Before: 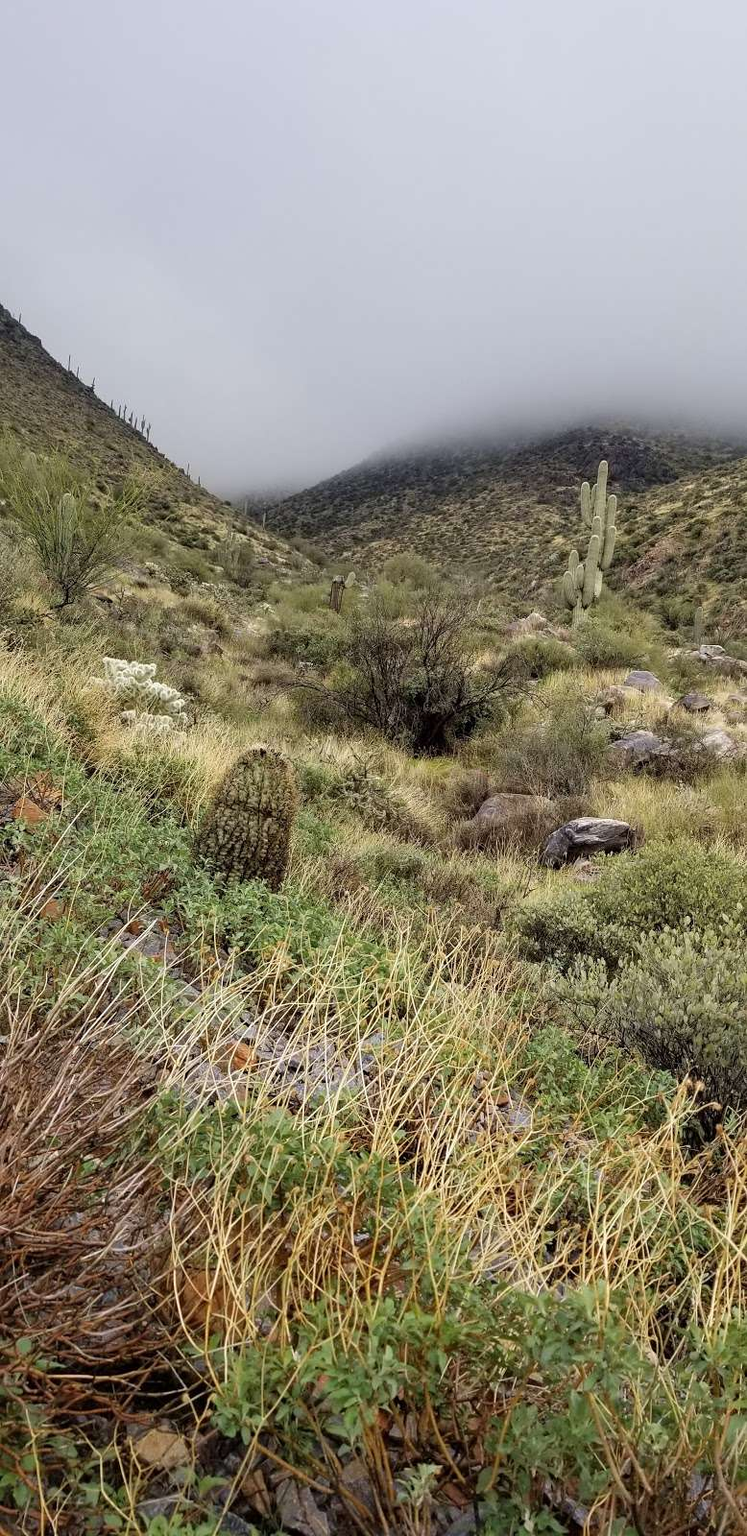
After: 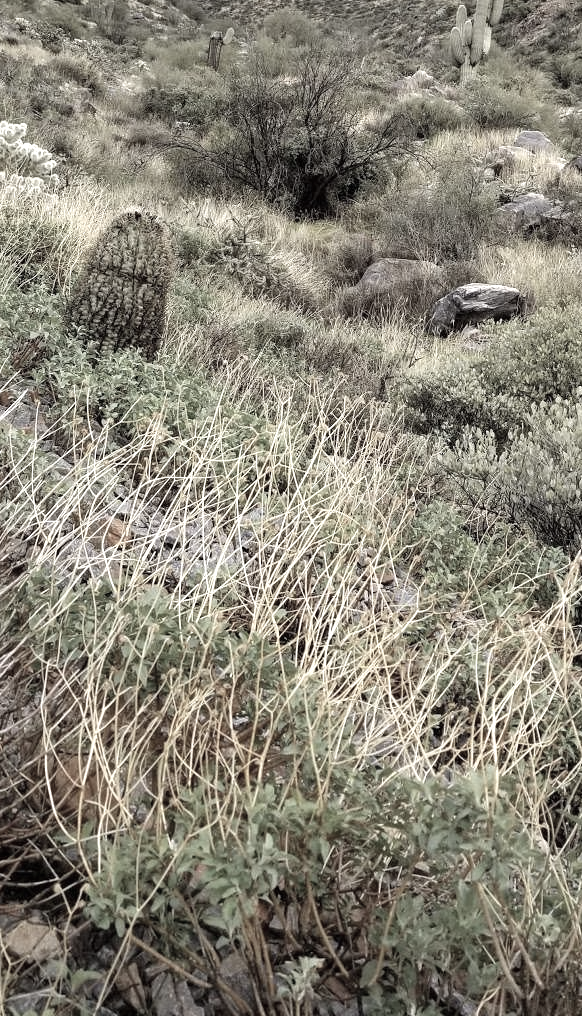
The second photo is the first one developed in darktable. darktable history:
crop and rotate: left 17.498%, top 35.517%, right 7.616%, bottom 0.952%
exposure: black level correction 0, exposure 0.5 EV, compensate highlight preservation false
color correction: highlights b* 0.042, saturation 0.333
